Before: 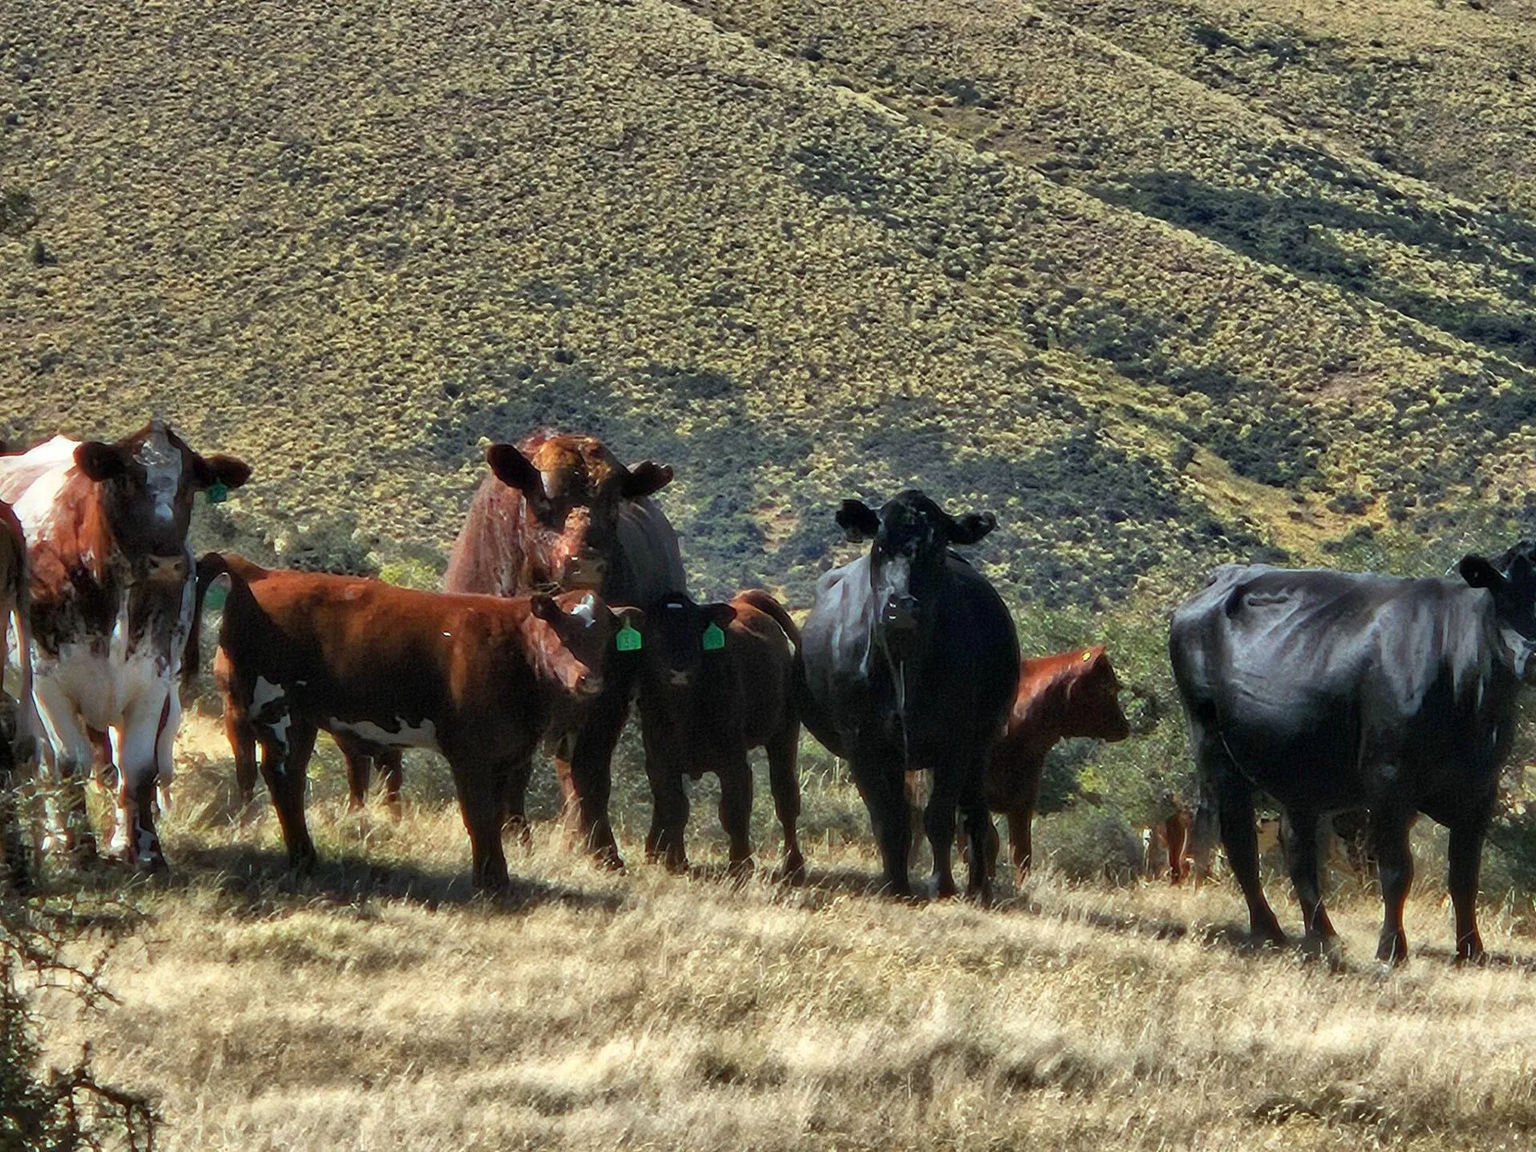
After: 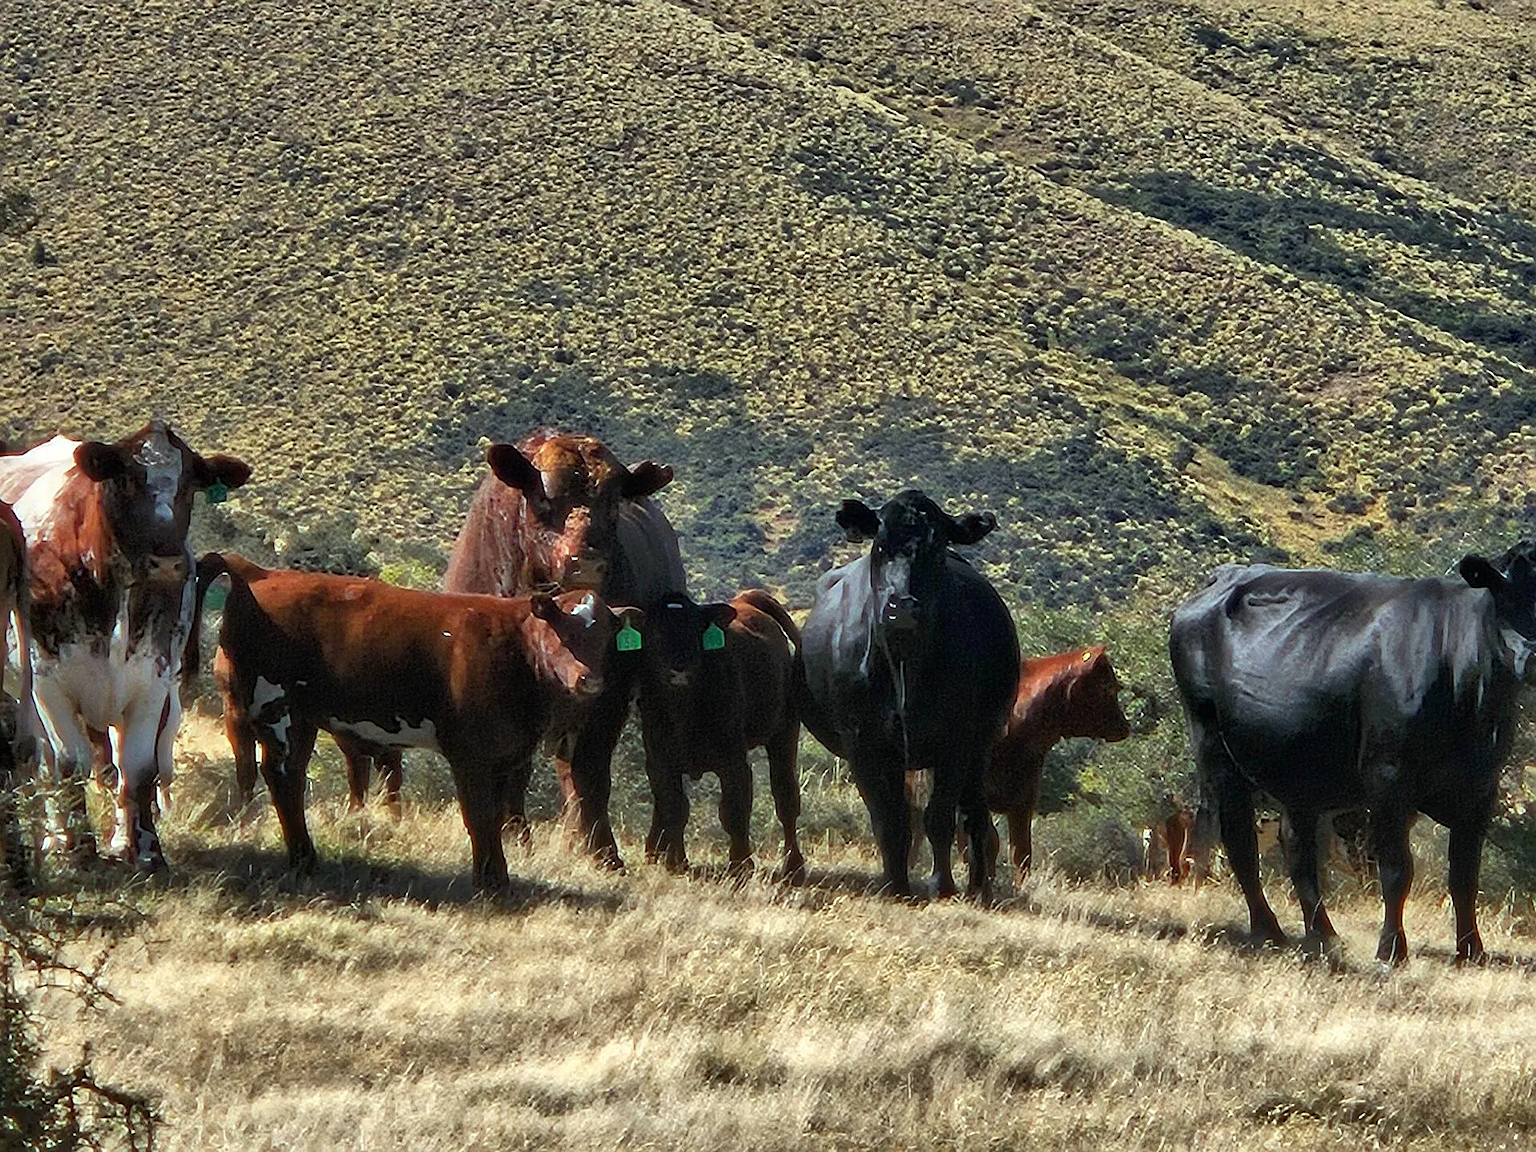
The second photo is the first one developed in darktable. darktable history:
tone equalizer: -7 EV 0.11 EV, edges refinement/feathering 500, mask exposure compensation -1.57 EV, preserve details no
sharpen: on, module defaults
